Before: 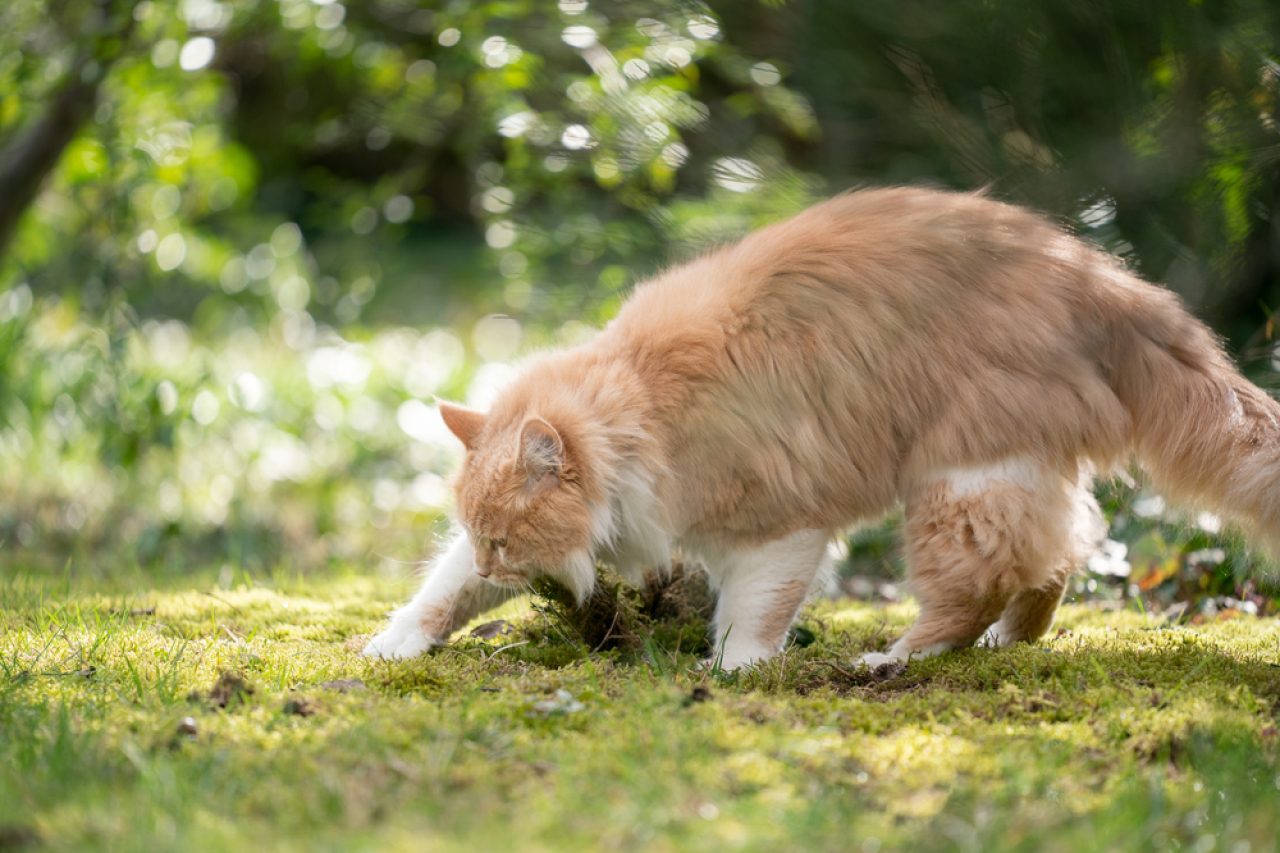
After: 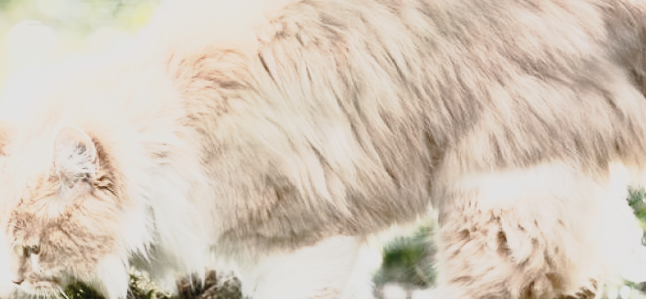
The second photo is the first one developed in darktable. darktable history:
crop: left 36.54%, top 34.35%, right 12.945%, bottom 30.572%
tone curve: curves: ch0 [(0.003, 0.003) (0.104, 0.069) (0.236, 0.218) (0.401, 0.443) (0.495, 0.55) (0.625, 0.67) (0.819, 0.841) (0.96, 0.899)]; ch1 [(0, 0) (0.161, 0.092) (0.37, 0.302) (0.424, 0.402) (0.45, 0.466) (0.495, 0.506) (0.573, 0.571) (0.638, 0.641) (0.751, 0.741) (1, 1)]; ch2 [(0, 0) (0.352, 0.403) (0.466, 0.443) (0.524, 0.501) (0.56, 0.556) (1, 1)], preserve colors none
contrast brightness saturation: contrast 0.575, brightness 0.577, saturation -0.333
